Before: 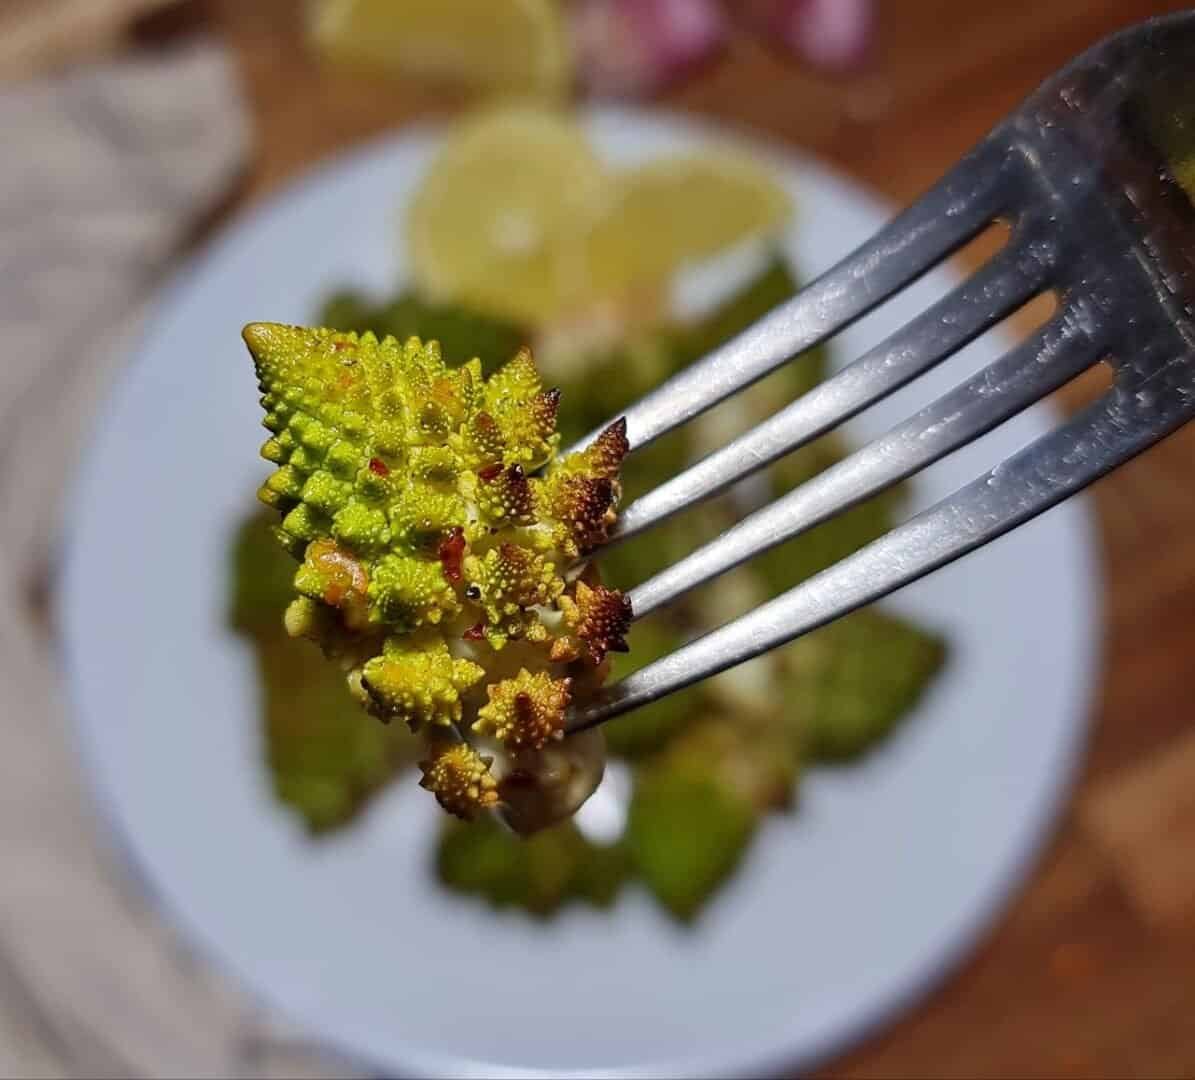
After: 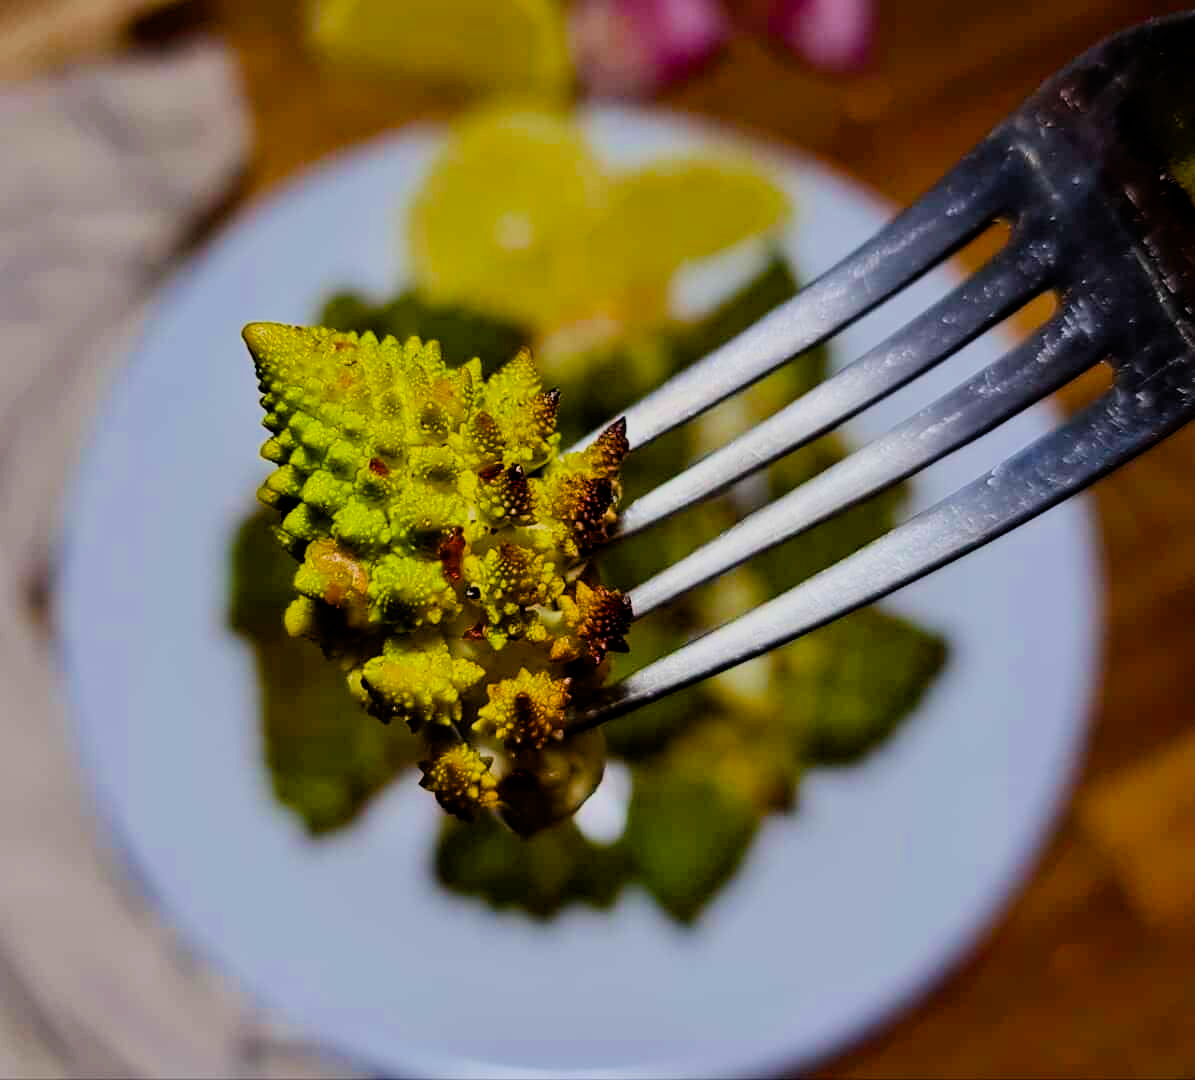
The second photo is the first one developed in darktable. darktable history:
color balance rgb: linear chroma grading › global chroma 9%, perceptual saturation grading › global saturation 36%, perceptual saturation grading › shadows 35%, perceptual brilliance grading › global brilliance 15%, perceptual brilliance grading › shadows -35%, global vibrance 15%
filmic rgb: black relative exposure -6.15 EV, white relative exposure 6.96 EV, hardness 2.23, color science v6 (2022)
